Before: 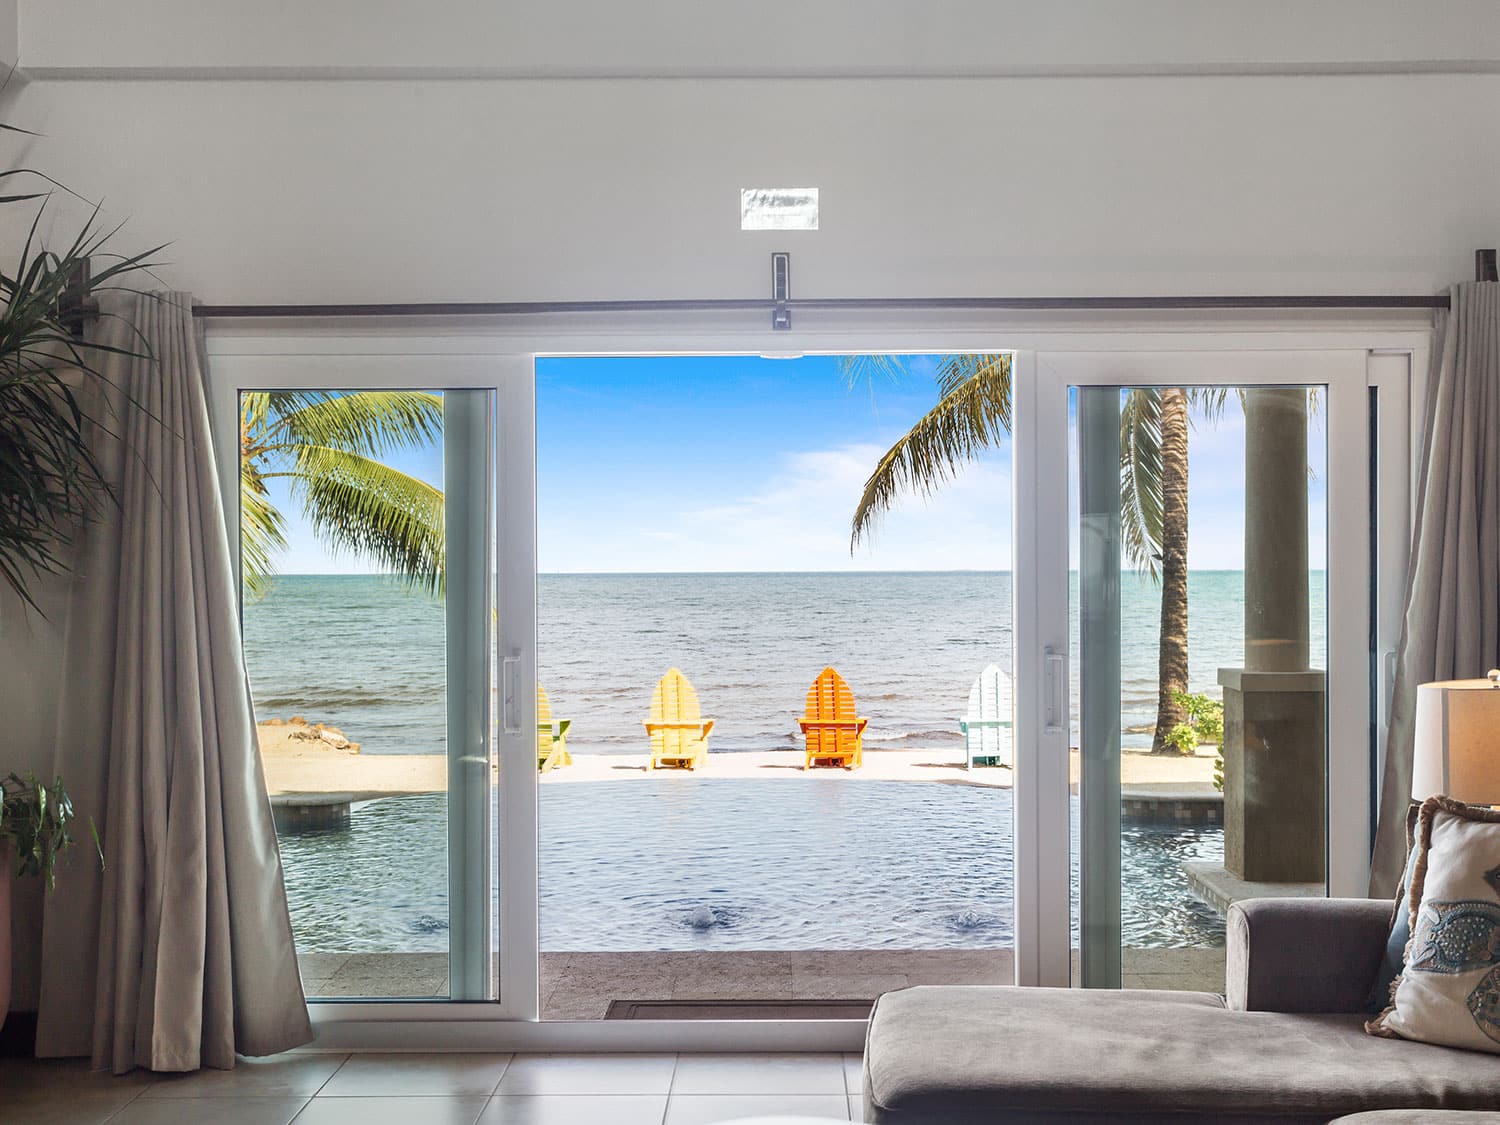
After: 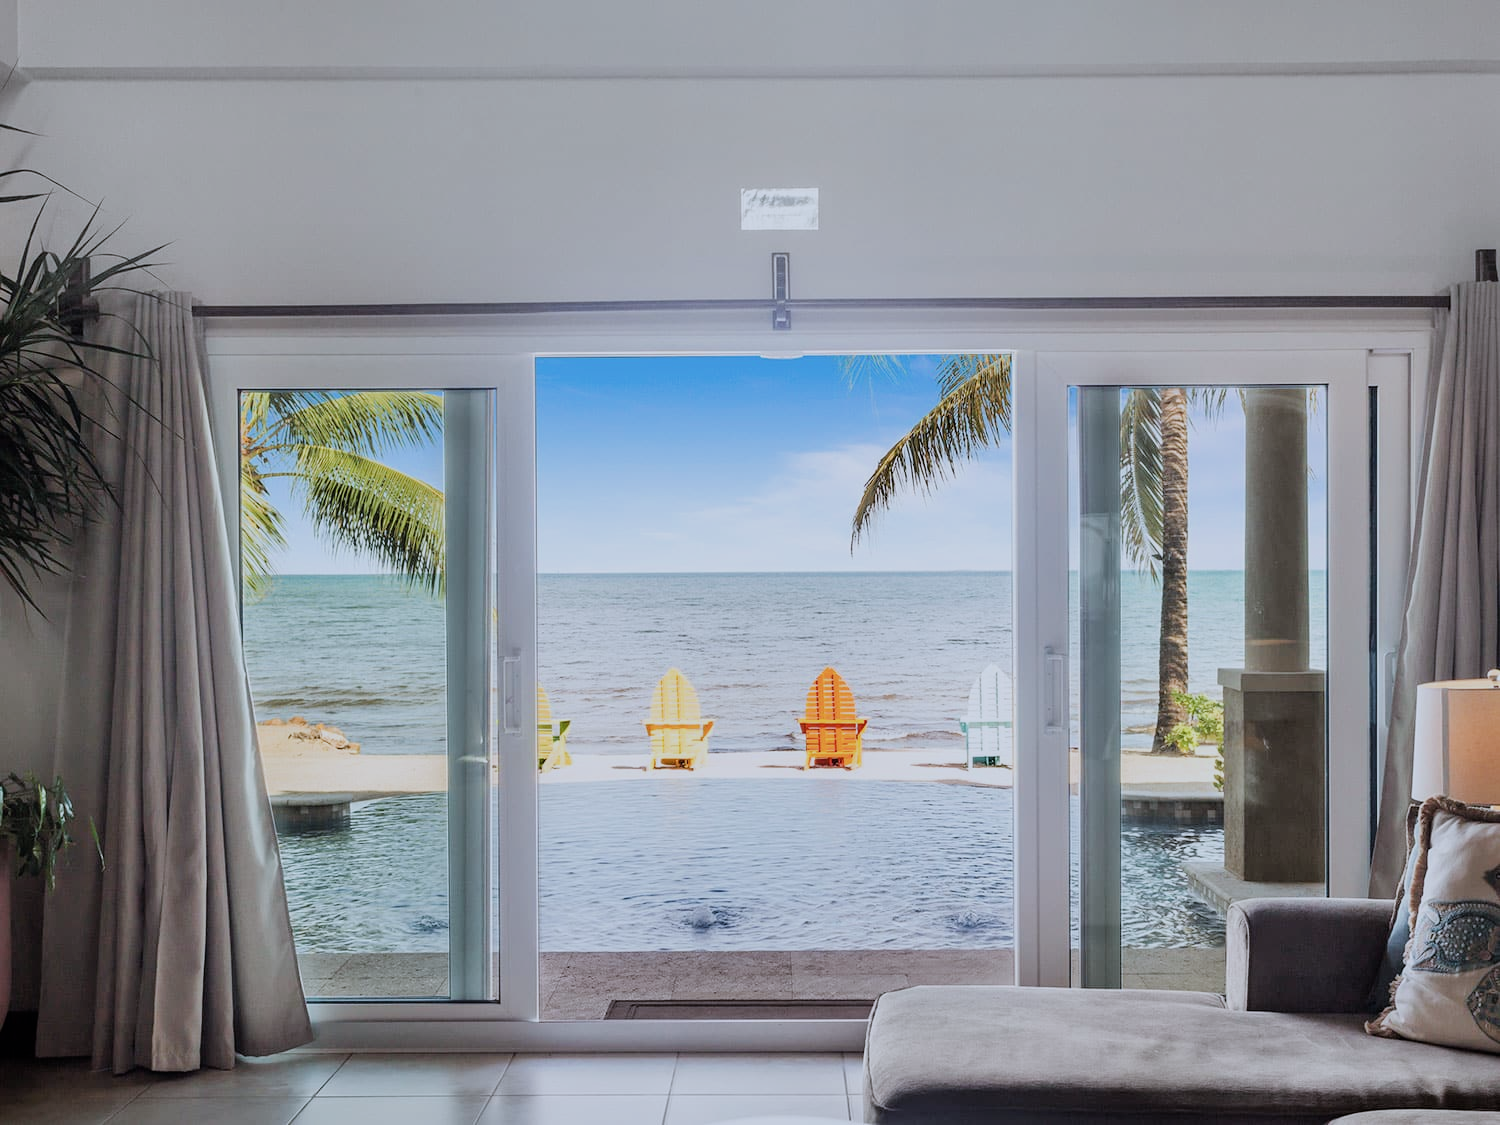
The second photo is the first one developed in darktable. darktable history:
filmic rgb: black relative exposure -7.65 EV, white relative exposure 4.56 EV, hardness 3.61
color correction: highlights a* -0.772, highlights b* -8.92
